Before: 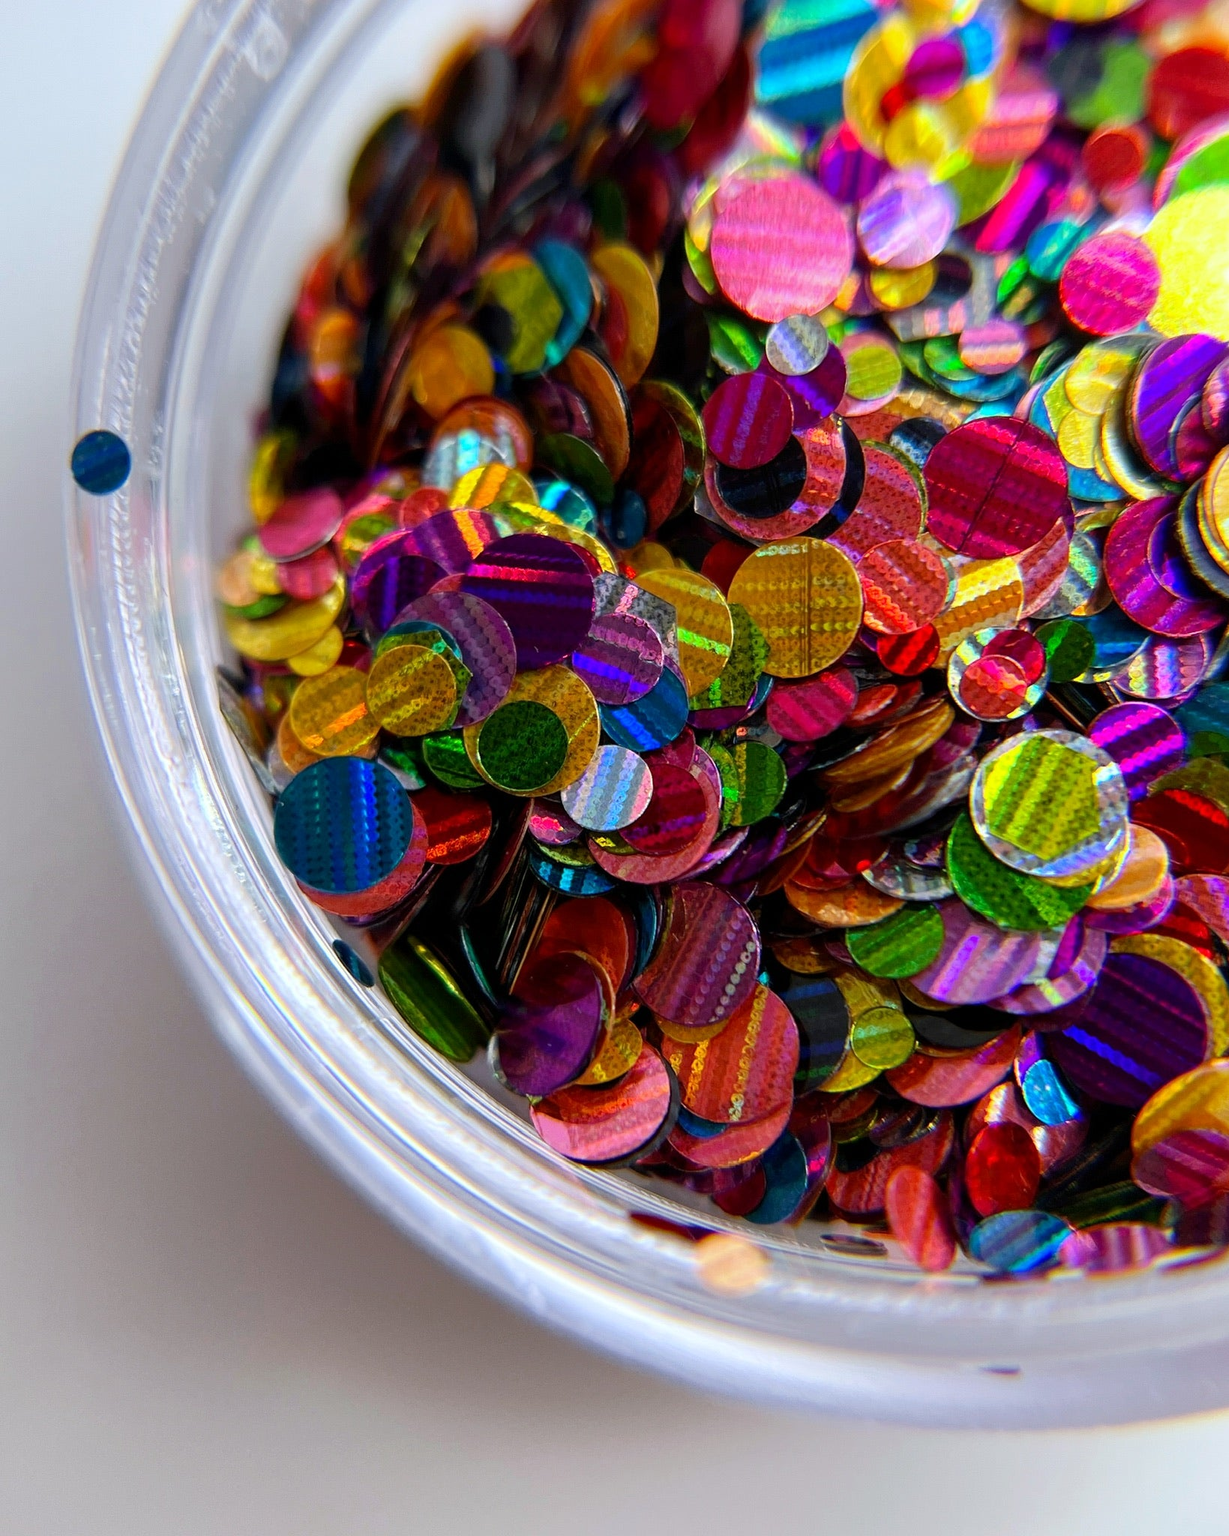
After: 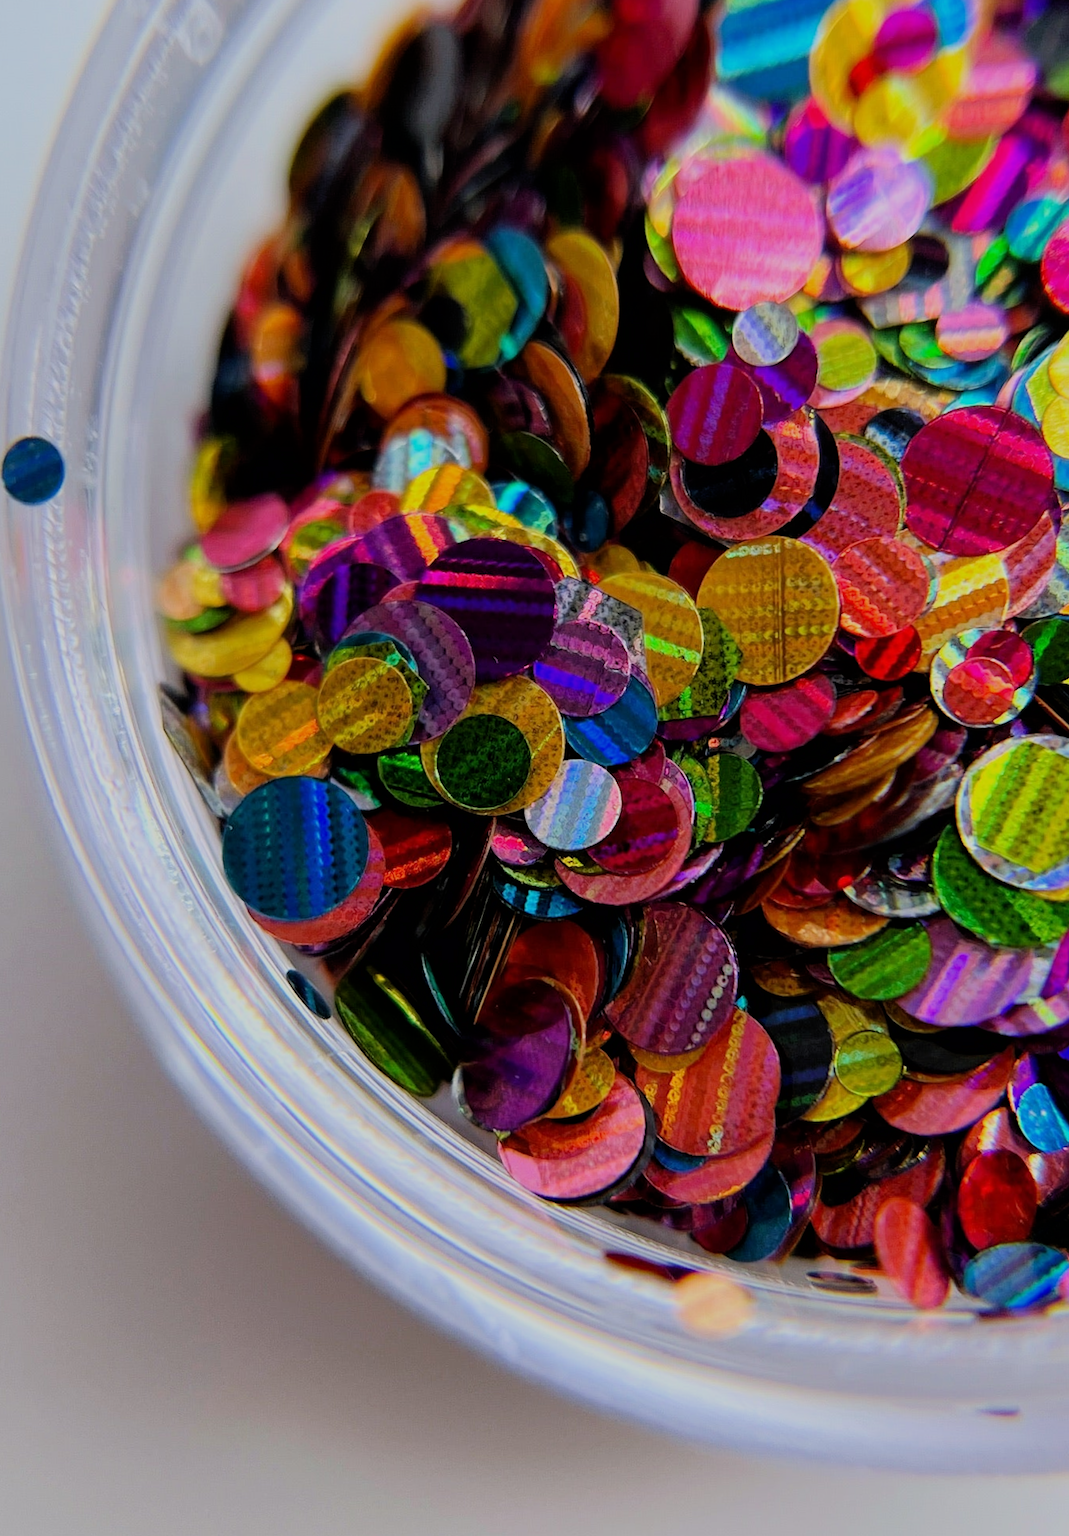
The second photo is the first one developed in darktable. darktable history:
crop and rotate: angle 1°, left 4.281%, top 0.642%, right 11.383%, bottom 2.486%
filmic rgb: black relative exposure -7.15 EV, white relative exposure 5.36 EV, hardness 3.02, color science v6 (2022)
